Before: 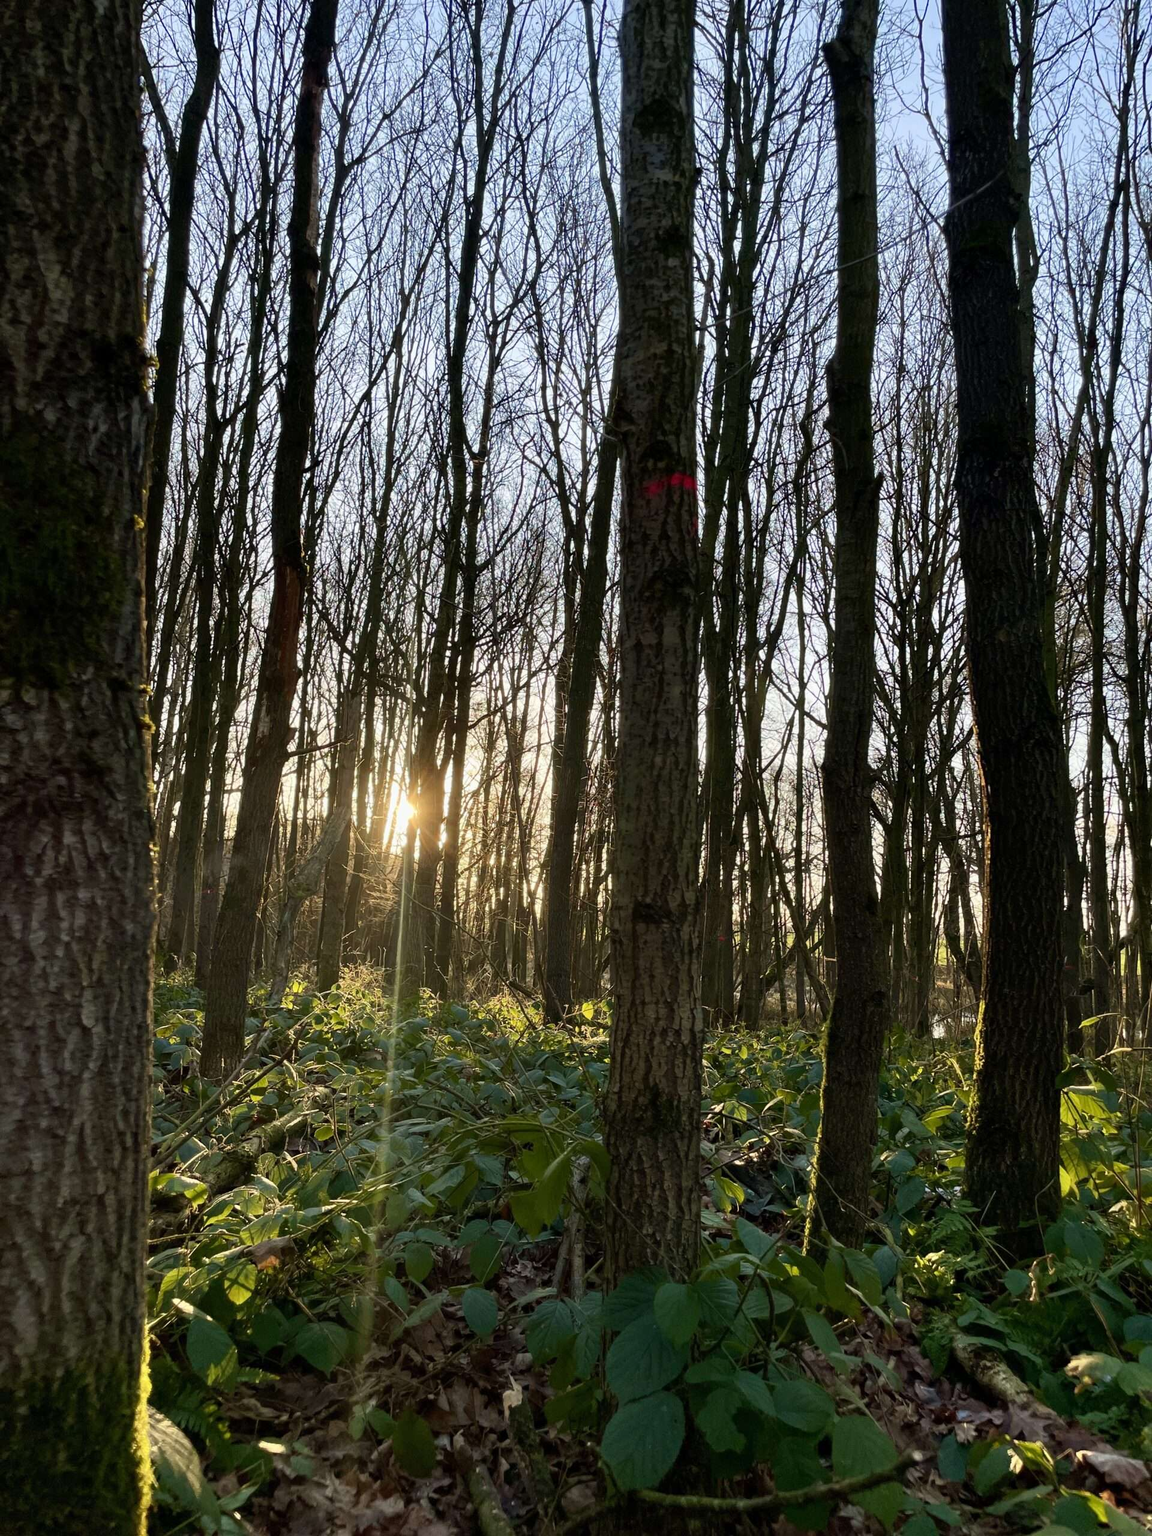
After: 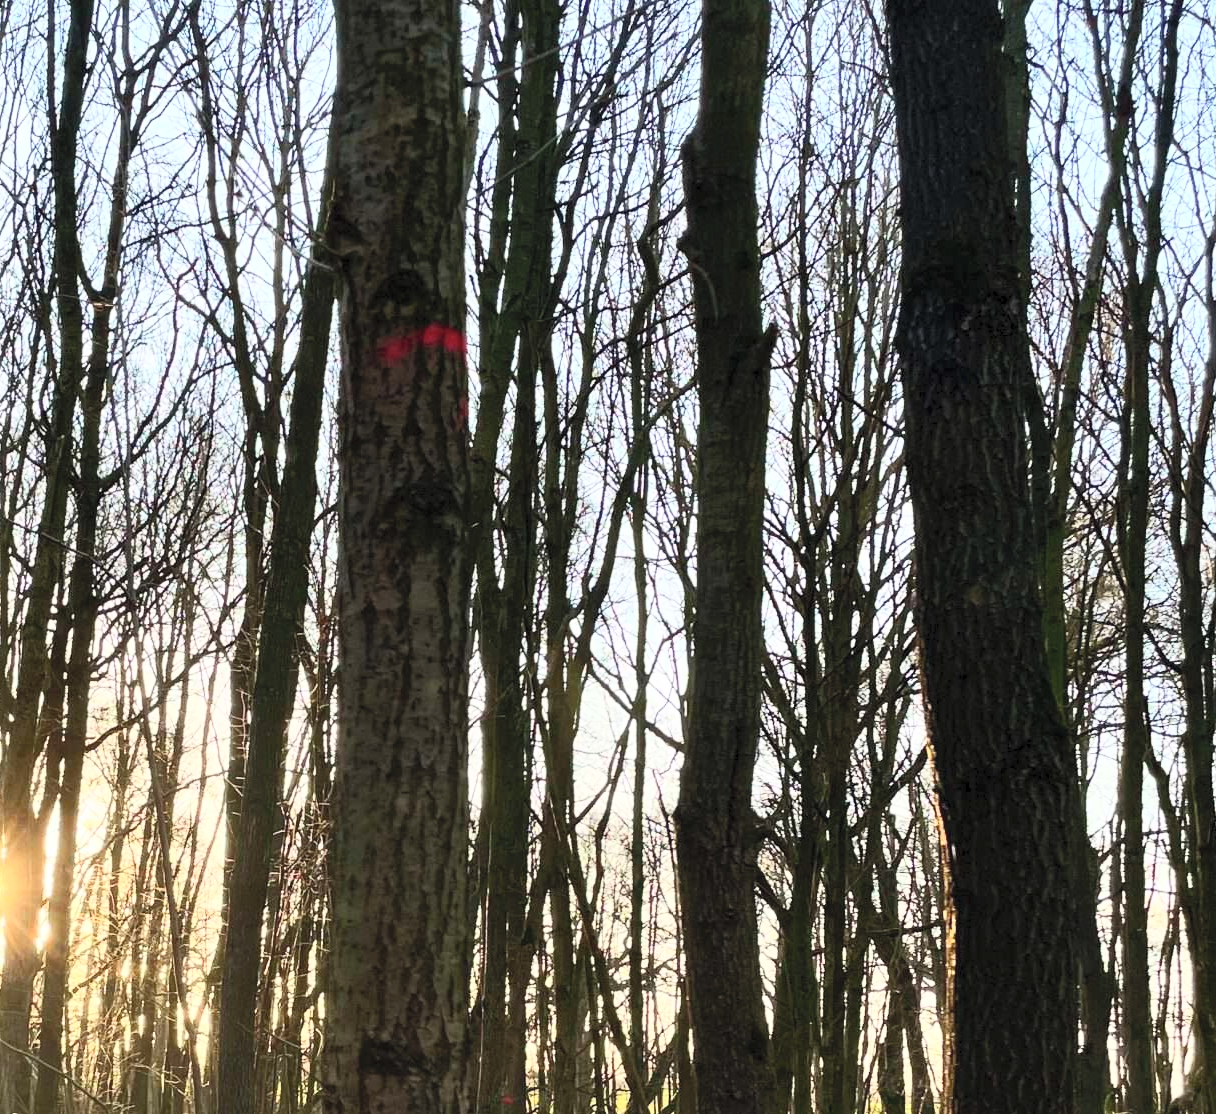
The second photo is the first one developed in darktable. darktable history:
contrast brightness saturation: contrast 0.387, brightness 0.537
crop: left 36.22%, top 18.15%, right 0.431%, bottom 38.33%
tone equalizer: edges refinement/feathering 500, mask exposure compensation -1.23 EV, preserve details no
